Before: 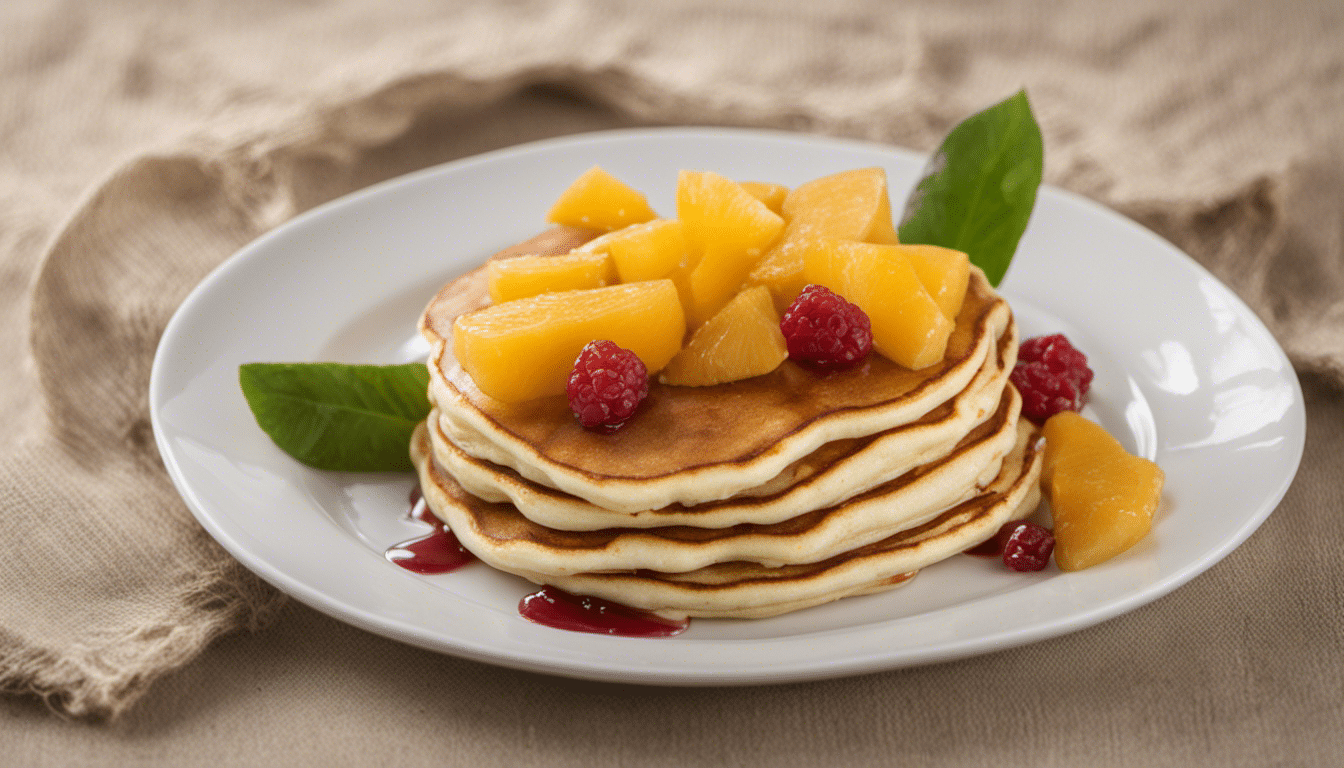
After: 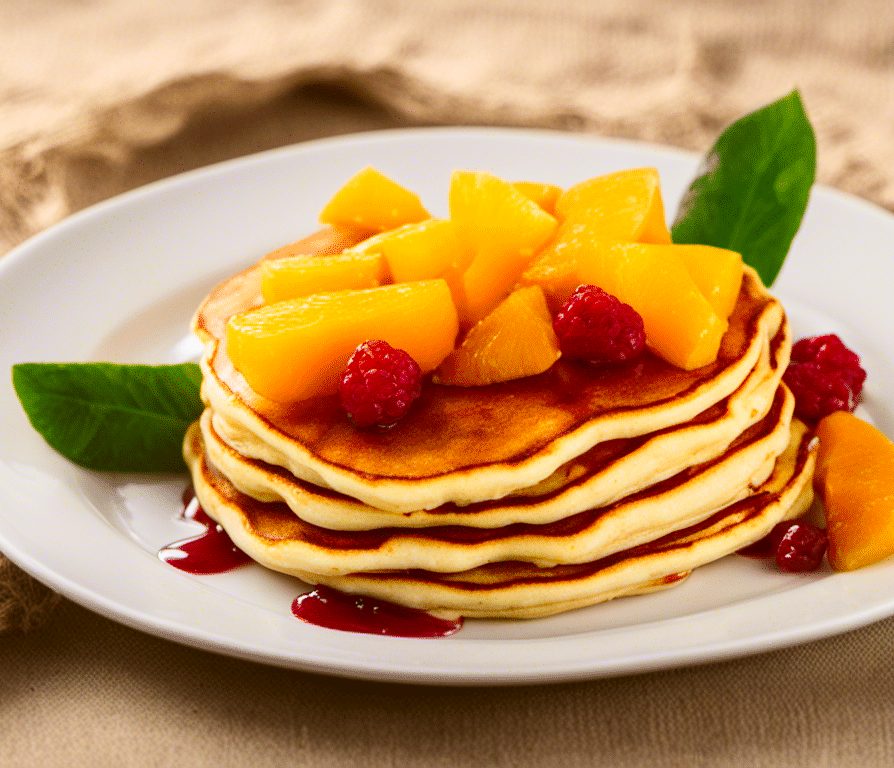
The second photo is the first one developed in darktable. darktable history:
crop: left 16.899%, right 16.556%
contrast brightness saturation: contrast 0.26, brightness 0.02, saturation 0.87
